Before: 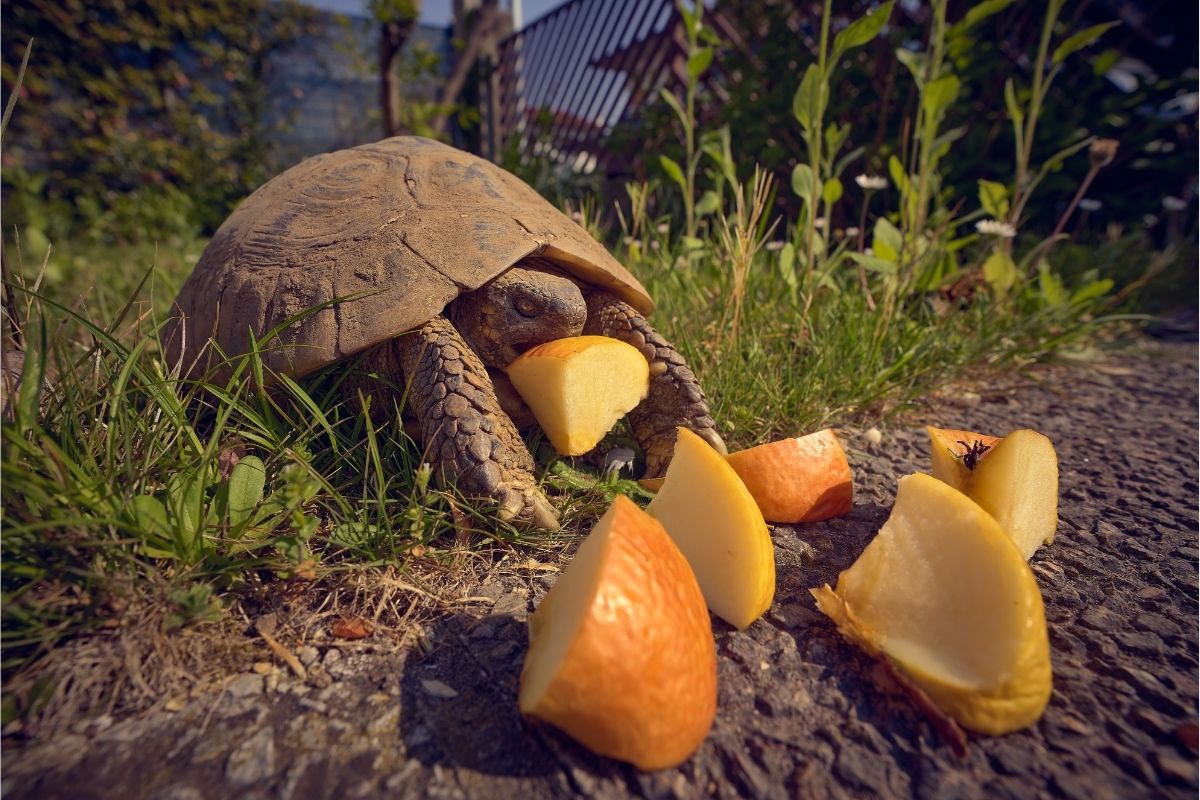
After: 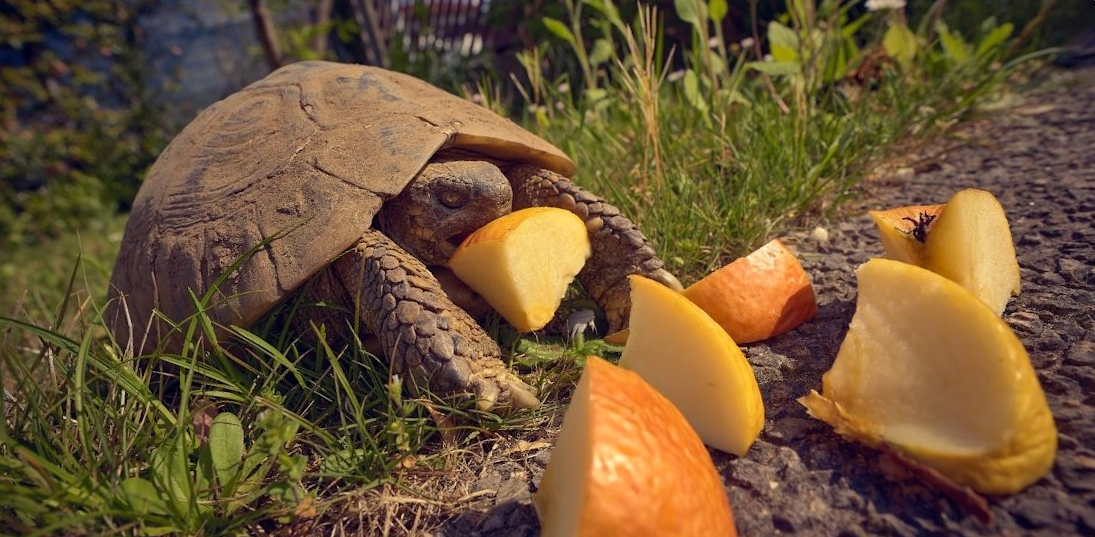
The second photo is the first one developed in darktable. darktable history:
tone equalizer: on, module defaults
rotate and perspective: rotation -14.8°, crop left 0.1, crop right 0.903, crop top 0.25, crop bottom 0.748
